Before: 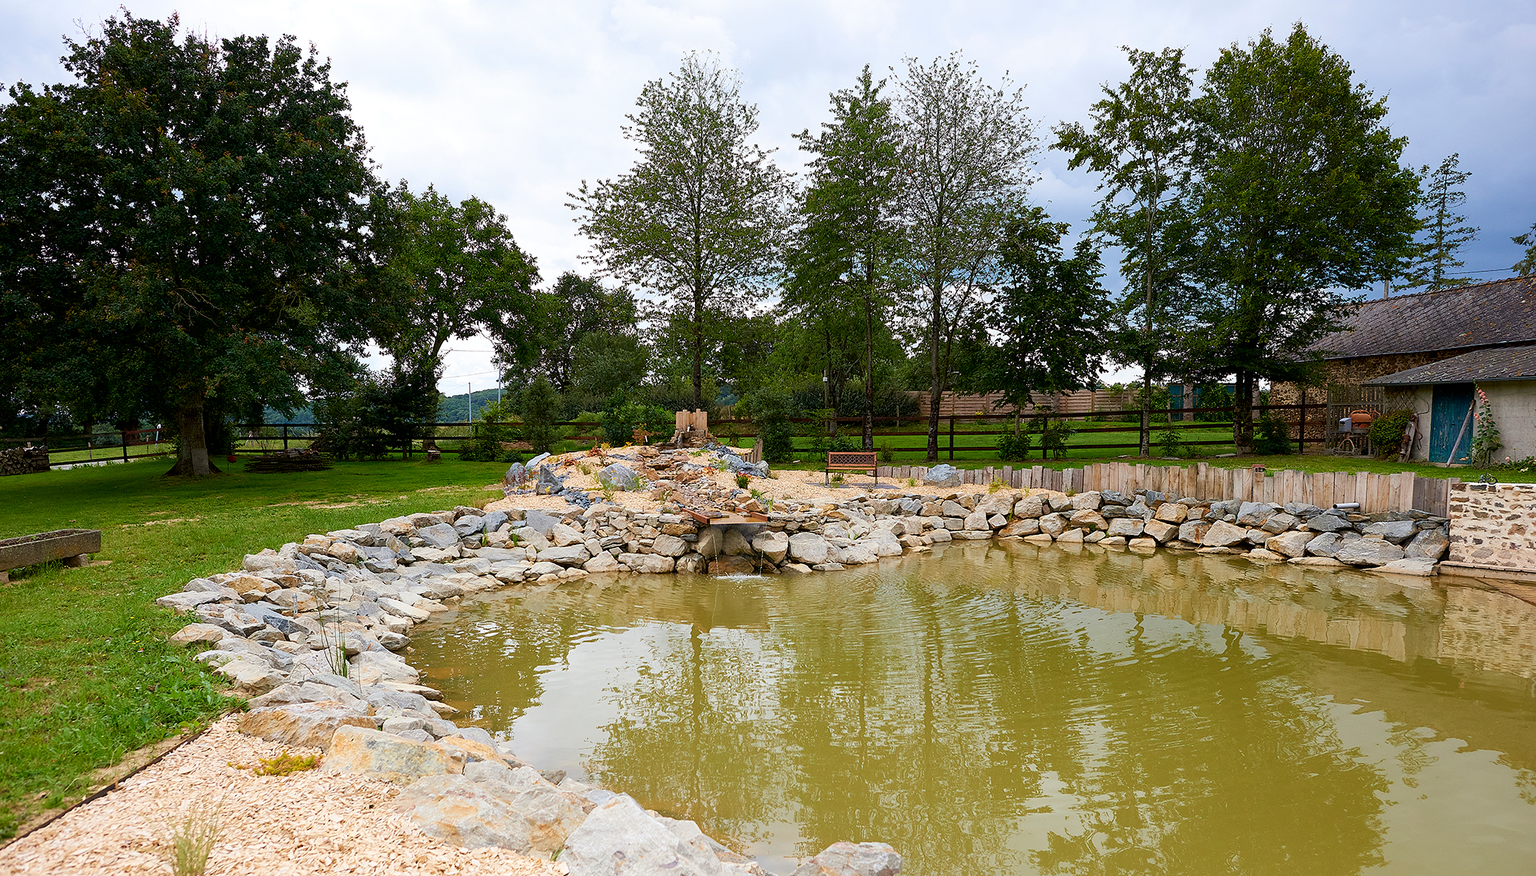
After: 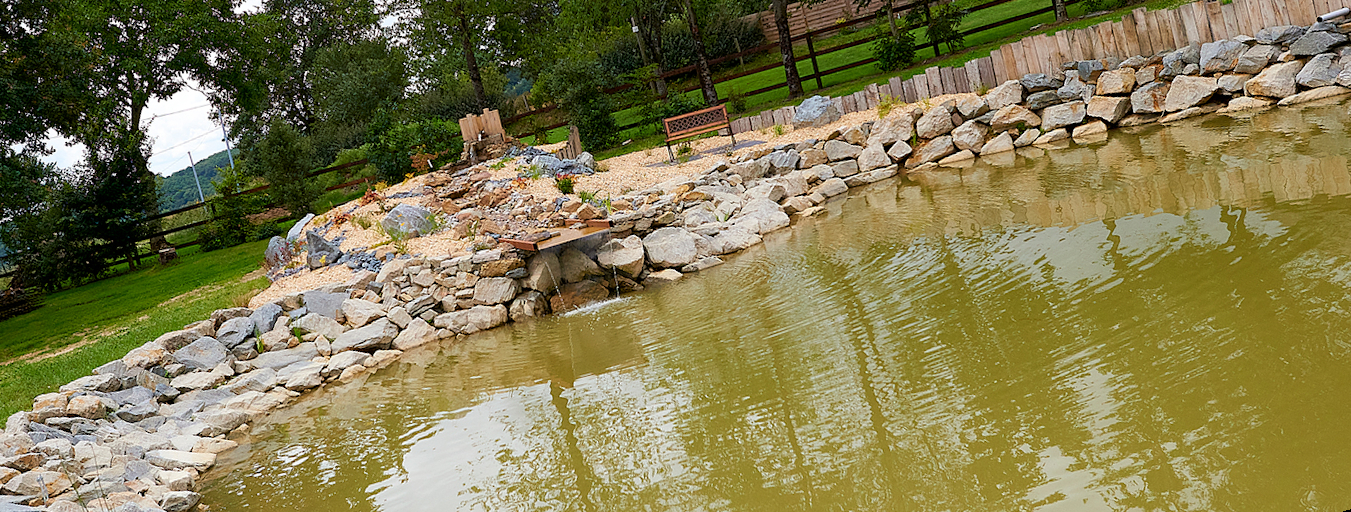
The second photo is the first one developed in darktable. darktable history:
crop and rotate: left 17.299%, top 35.115%, right 7.015%, bottom 1.024%
rotate and perspective: rotation -14.8°, crop left 0.1, crop right 0.903, crop top 0.25, crop bottom 0.748
